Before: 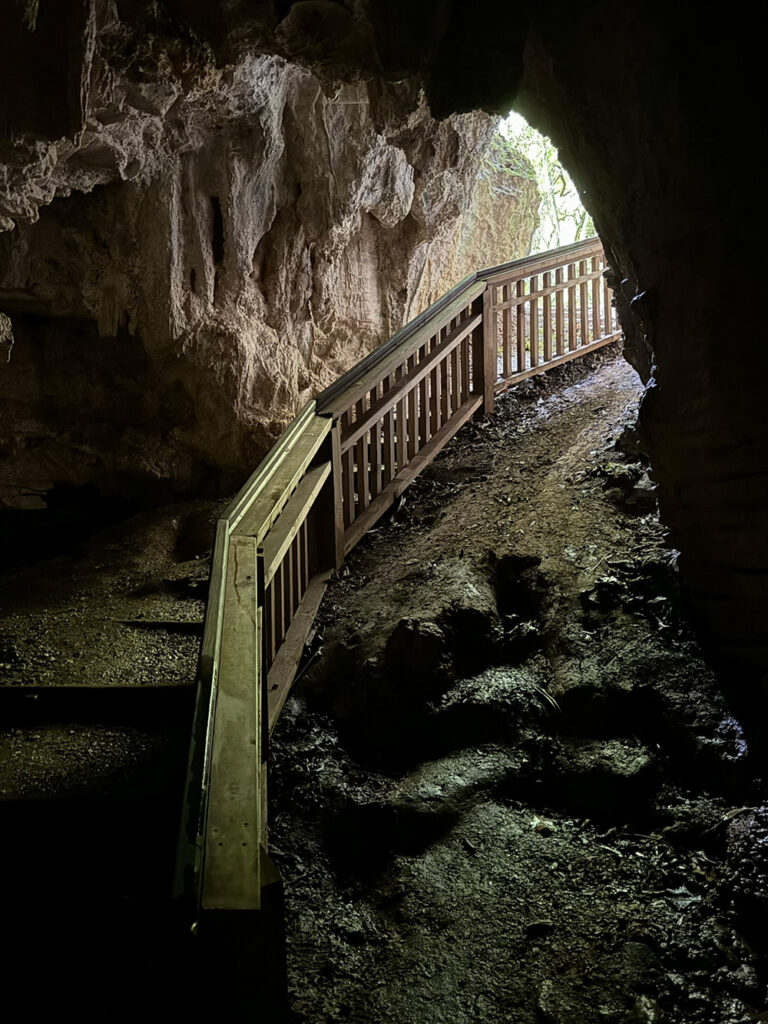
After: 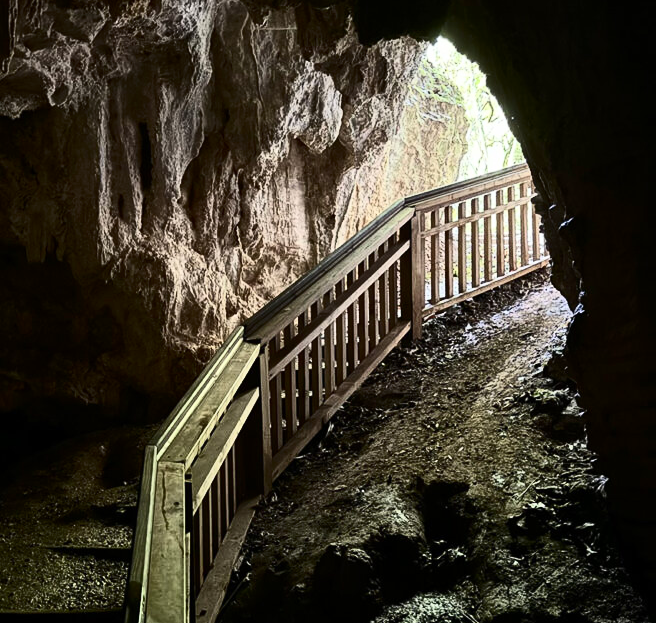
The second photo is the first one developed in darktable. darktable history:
contrast brightness saturation: contrast 0.382, brightness 0.105
crop and rotate: left 9.465%, top 7.286%, right 5.066%, bottom 31.784%
